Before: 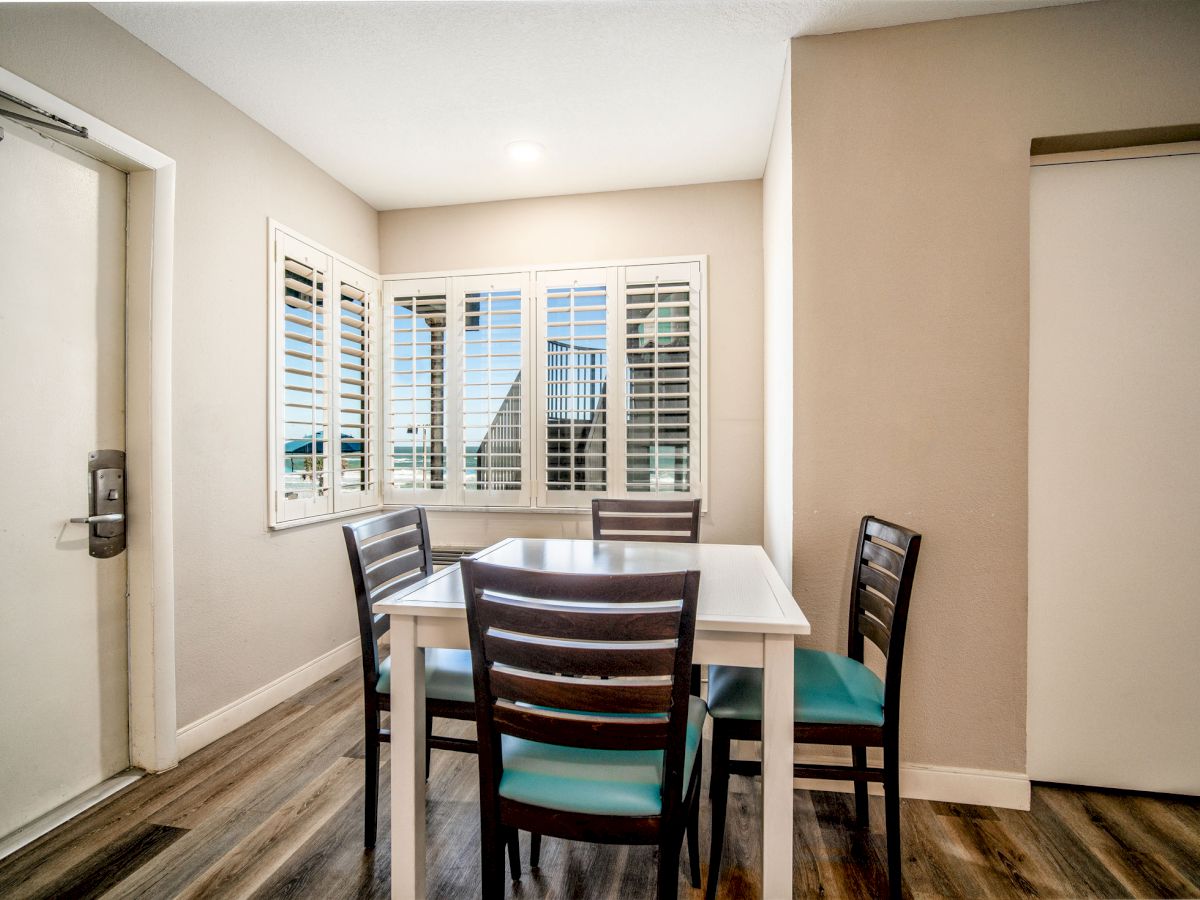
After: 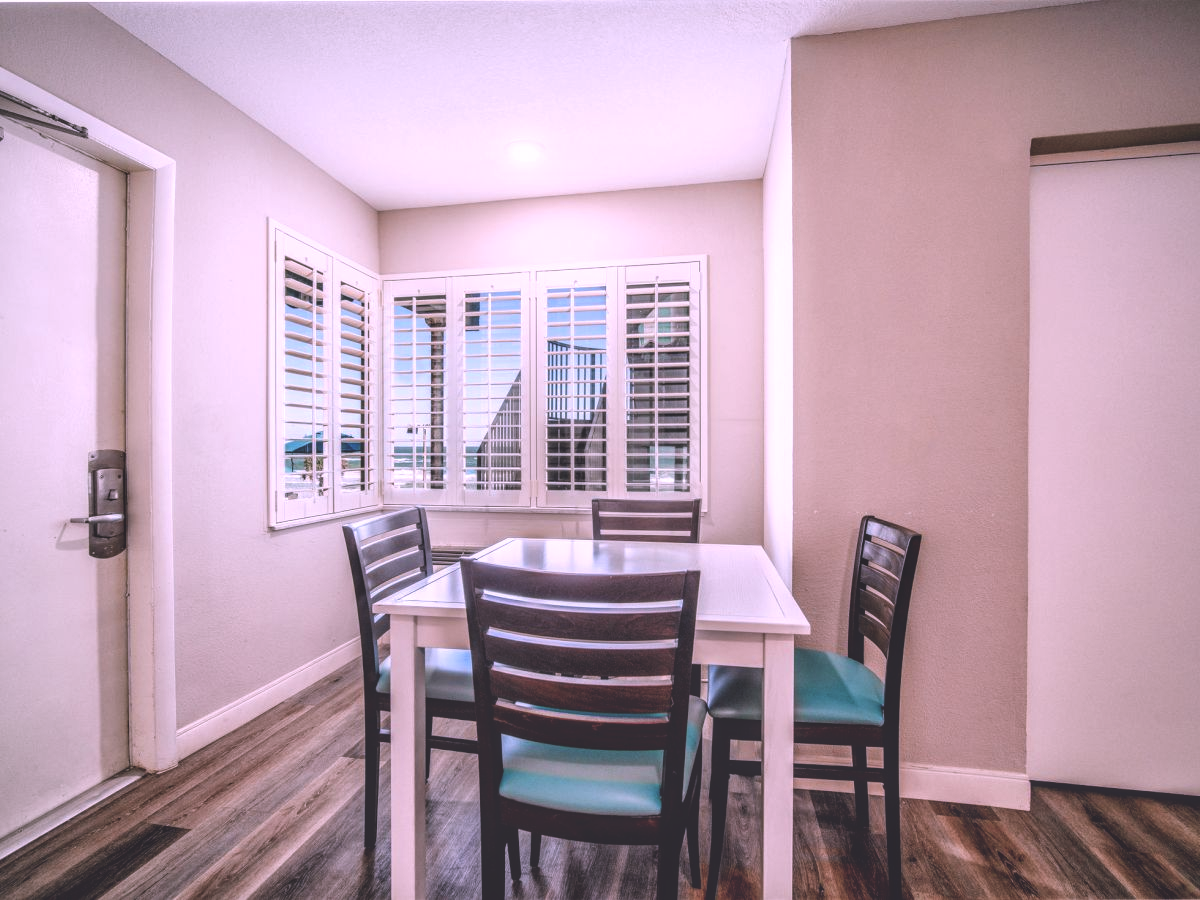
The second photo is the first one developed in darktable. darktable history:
exposure: black level correction -0.03, compensate highlight preservation false
local contrast: on, module defaults
color correction: highlights a* 15.46, highlights b* -20.56
